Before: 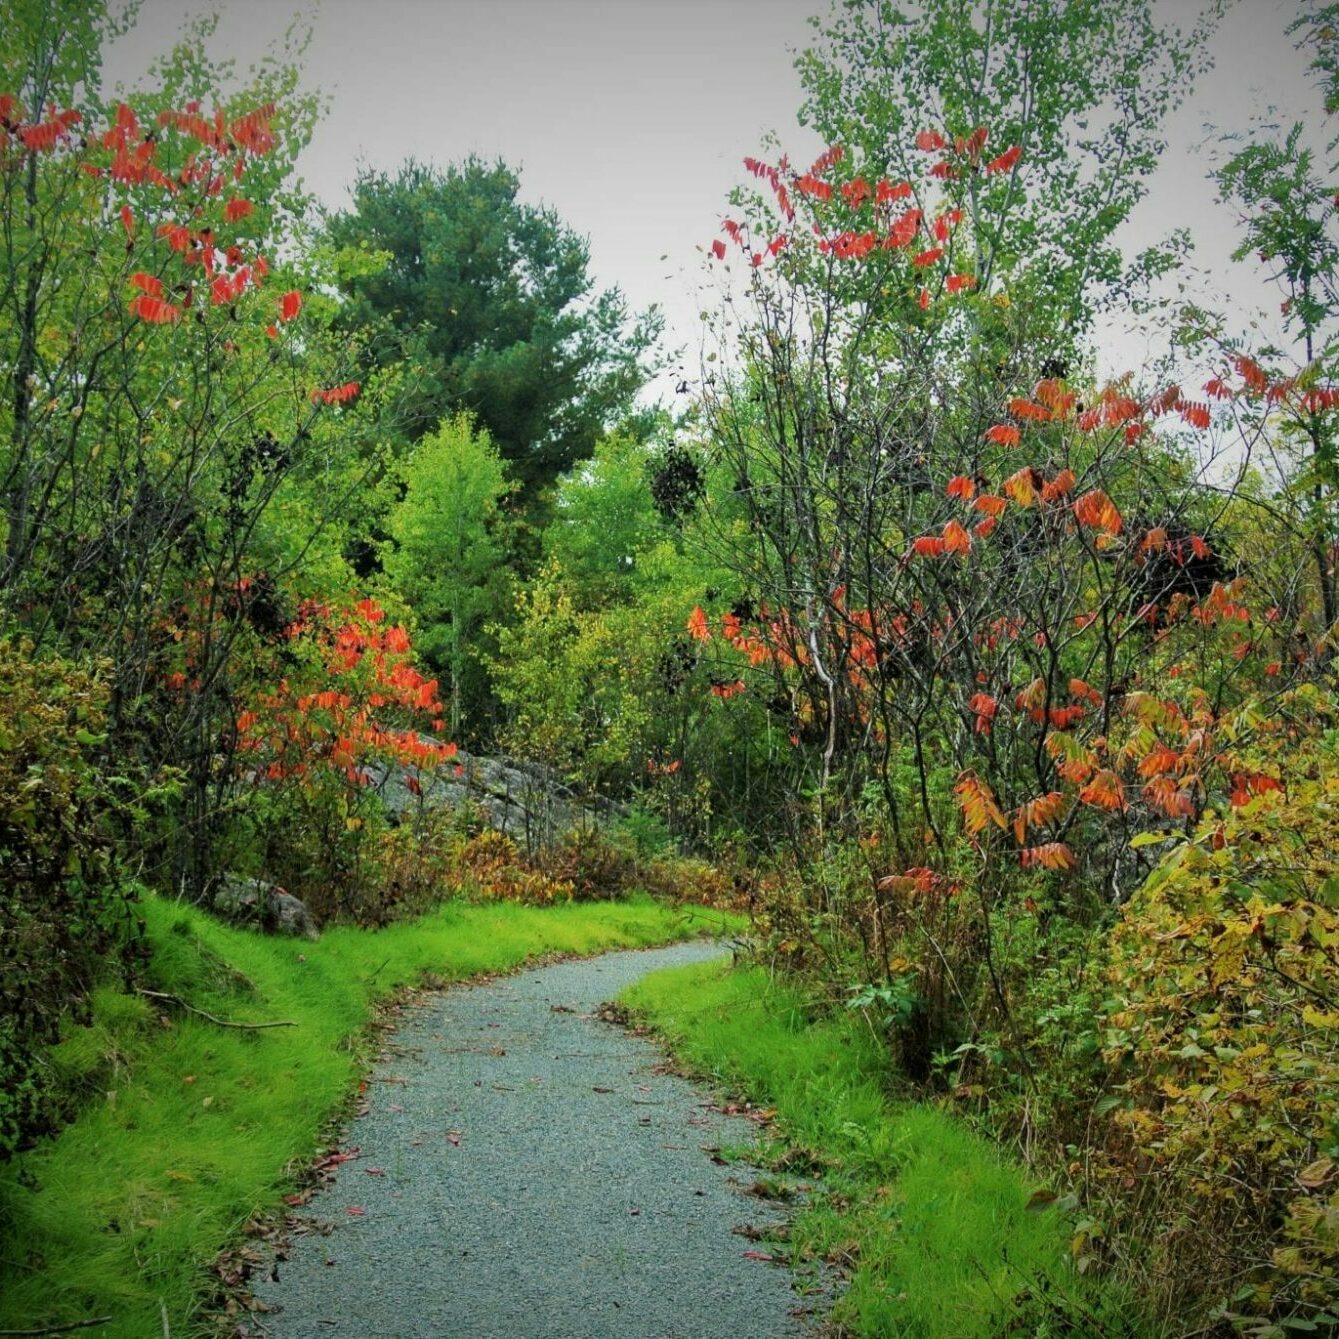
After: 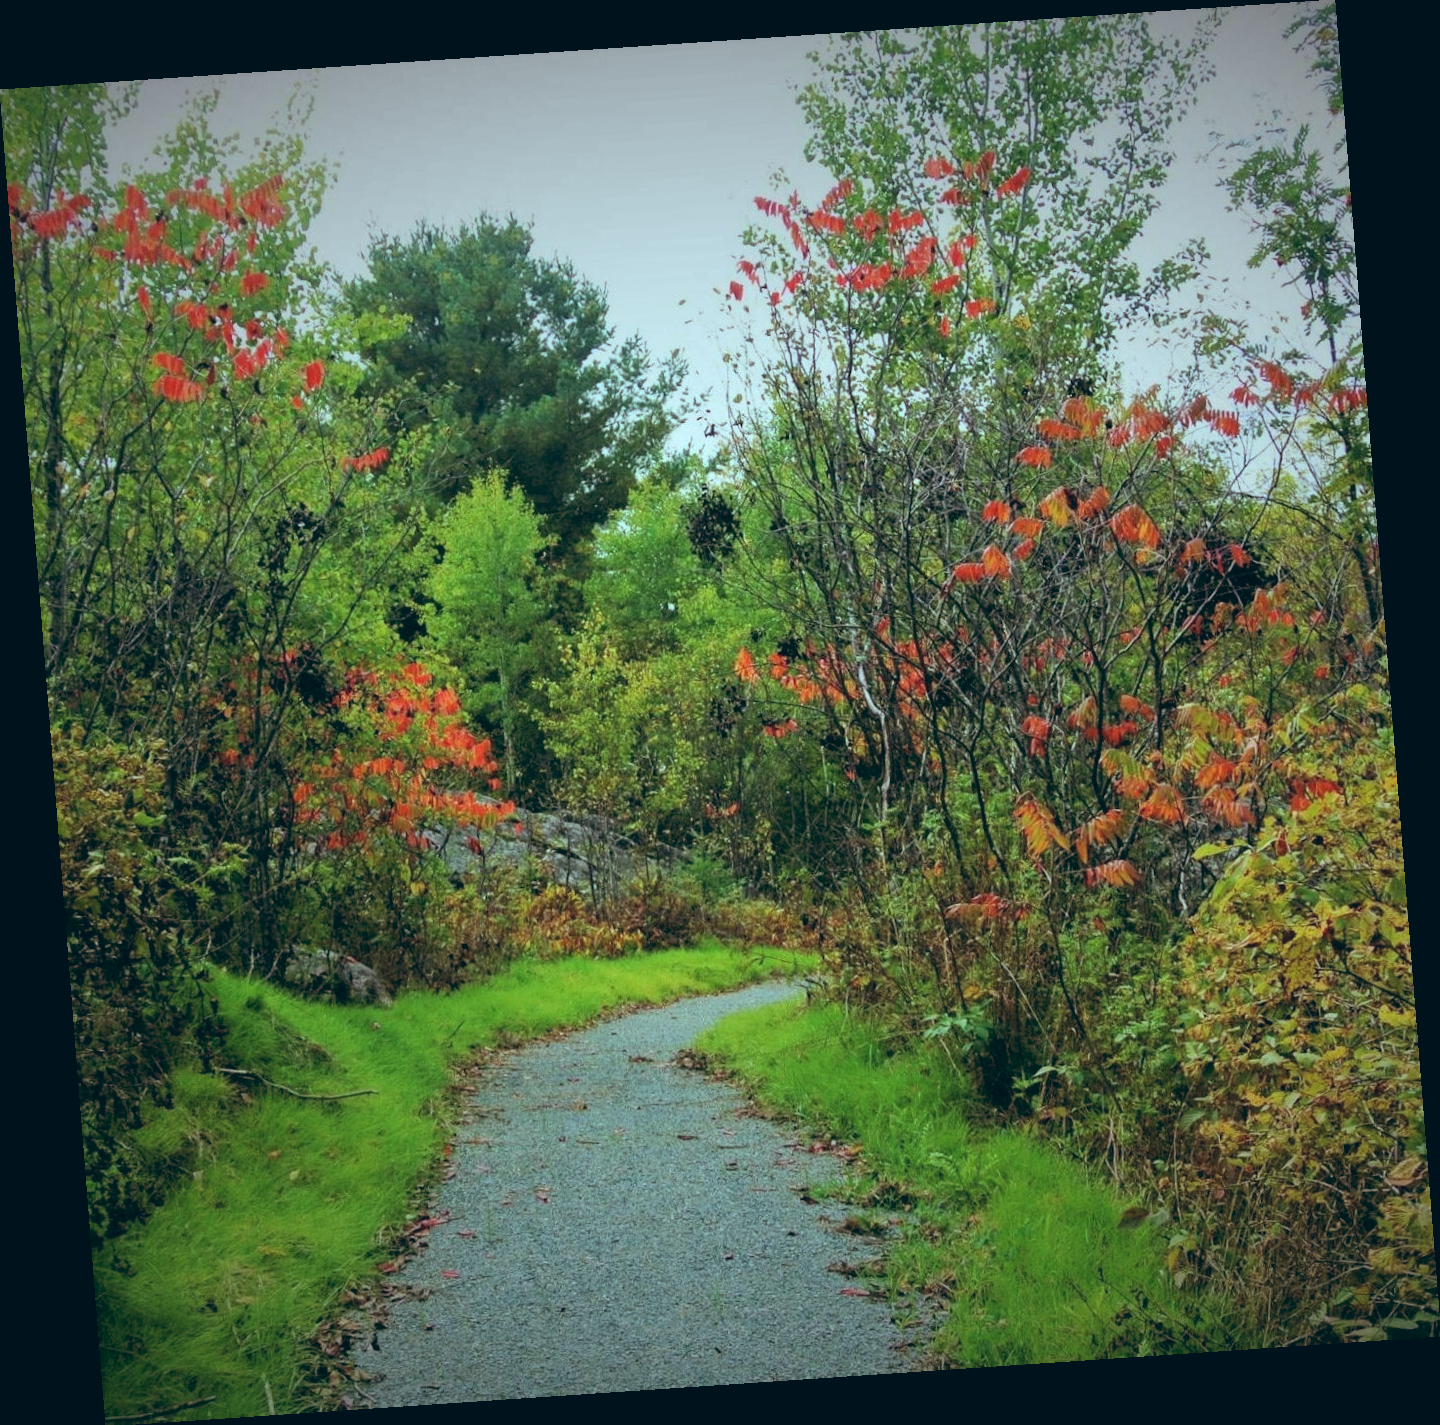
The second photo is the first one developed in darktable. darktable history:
color balance: lift [1.003, 0.993, 1.001, 1.007], gamma [1.018, 1.072, 0.959, 0.928], gain [0.974, 0.873, 1.031, 1.127]
rotate and perspective: rotation -4.2°, shear 0.006, automatic cropping off
